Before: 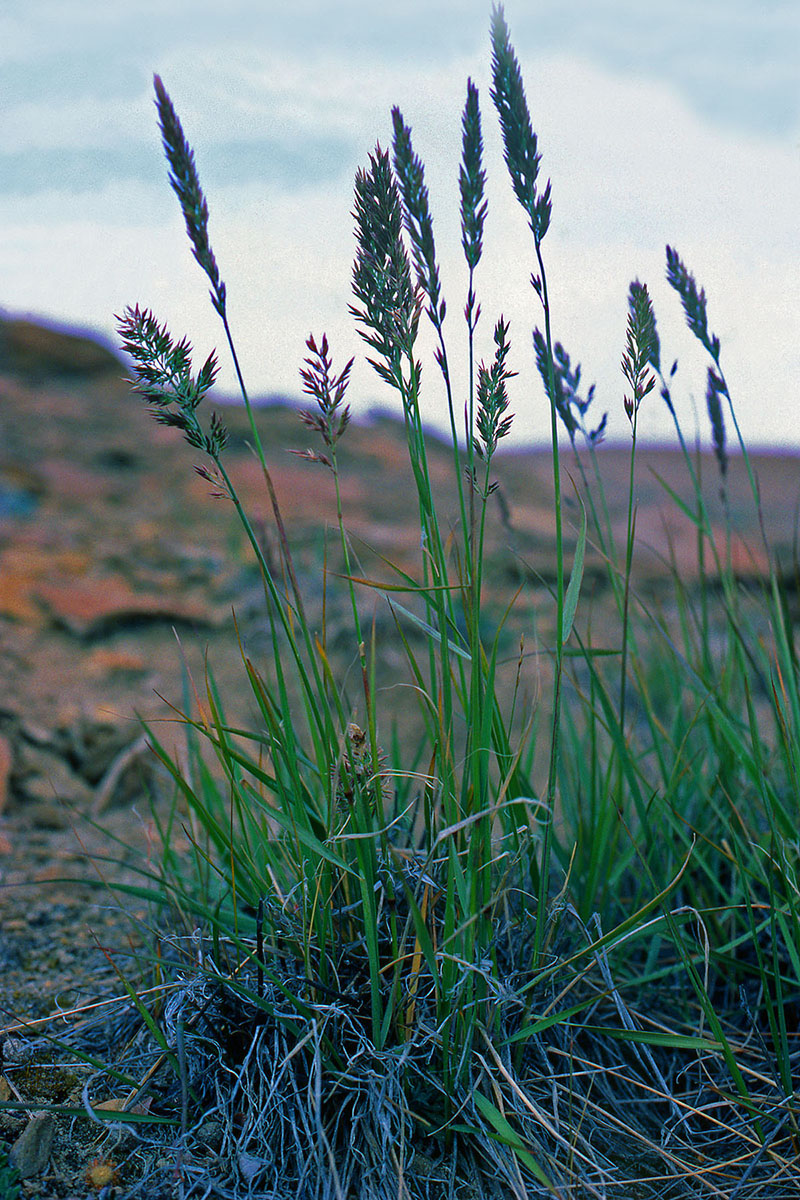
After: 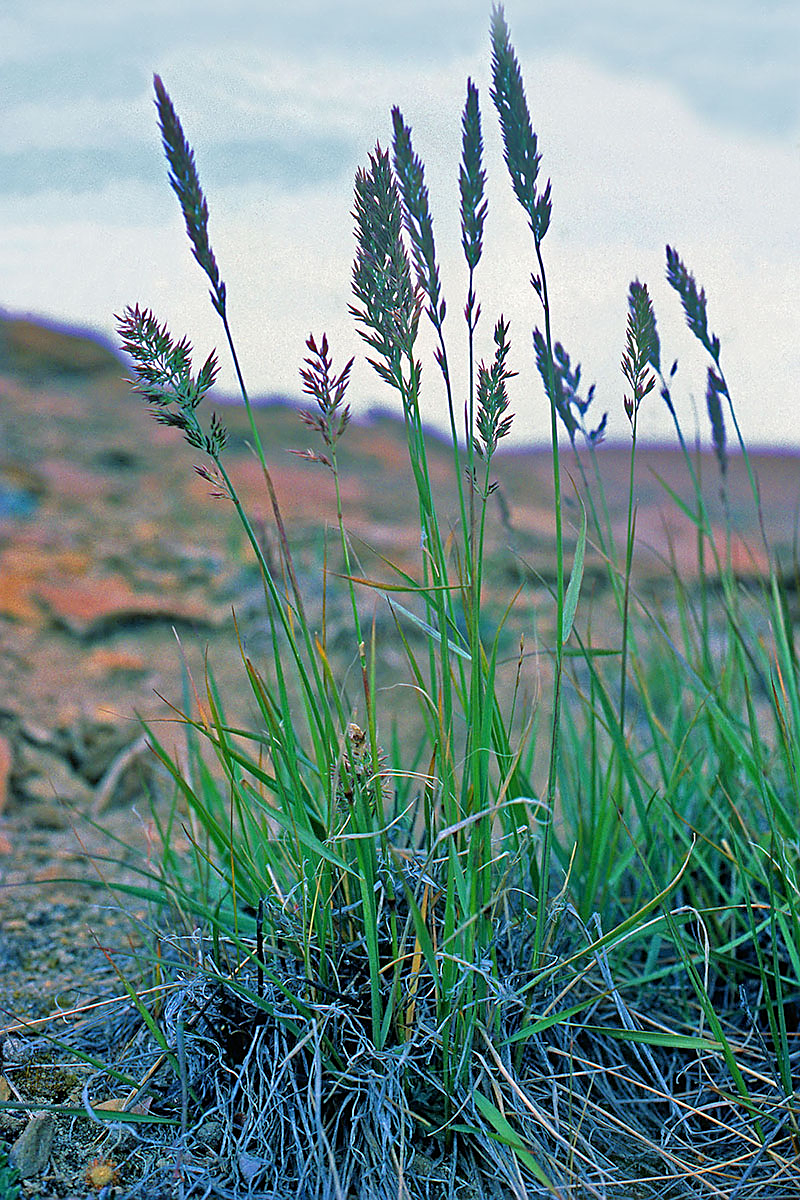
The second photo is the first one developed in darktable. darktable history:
tone equalizer: -7 EV 0.145 EV, -6 EV 0.561 EV, -5 EV 1.17 EV, -4 EV 1.35 EV, -3 EV 1.18 EV, -2 EV 0.6 EV, -1 EV 0.147 EV
sharpen: on, module defaults
